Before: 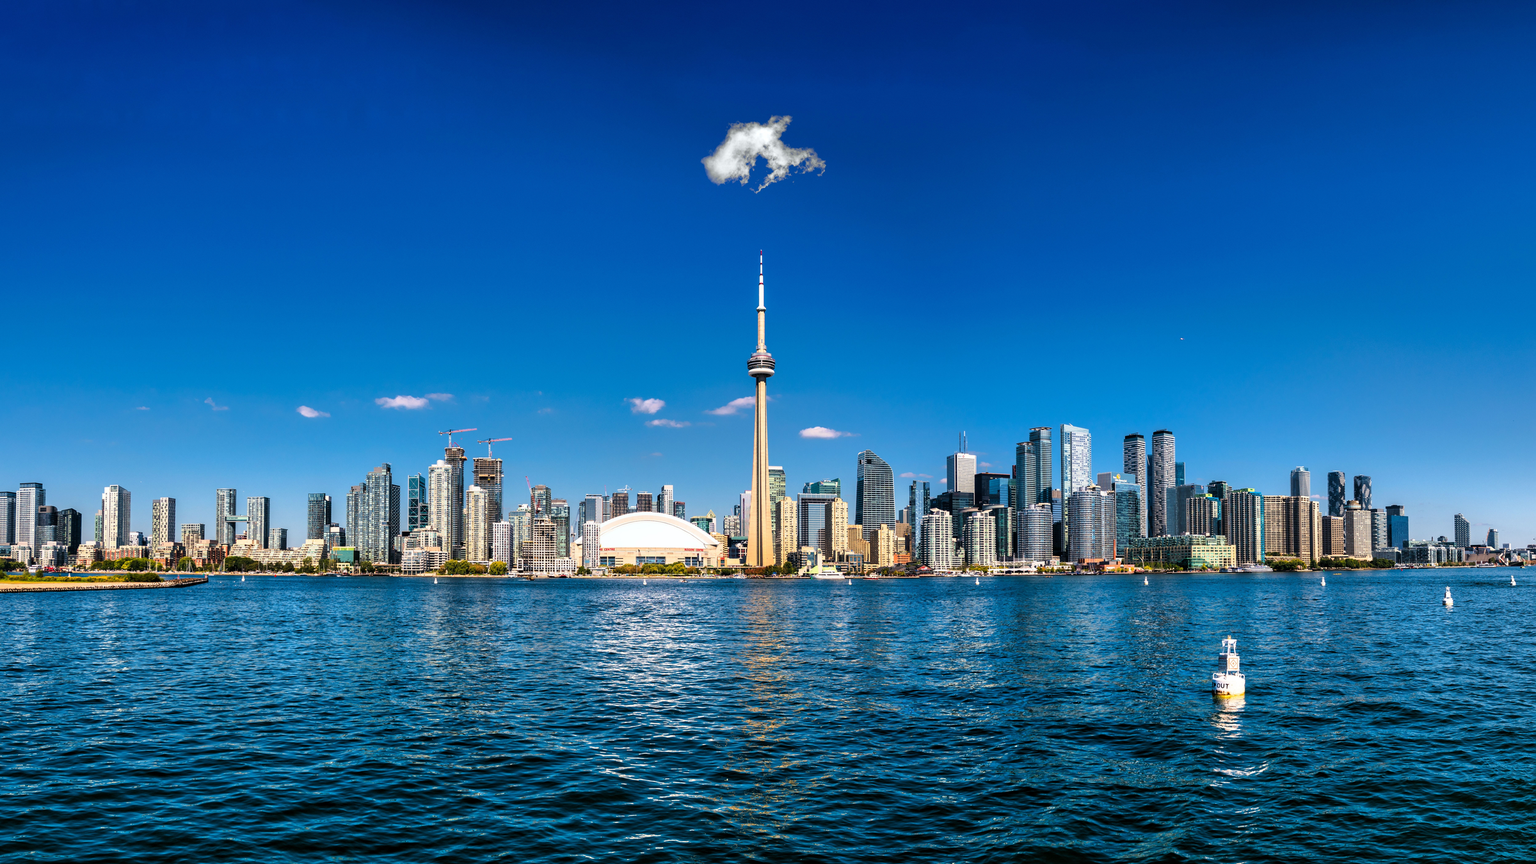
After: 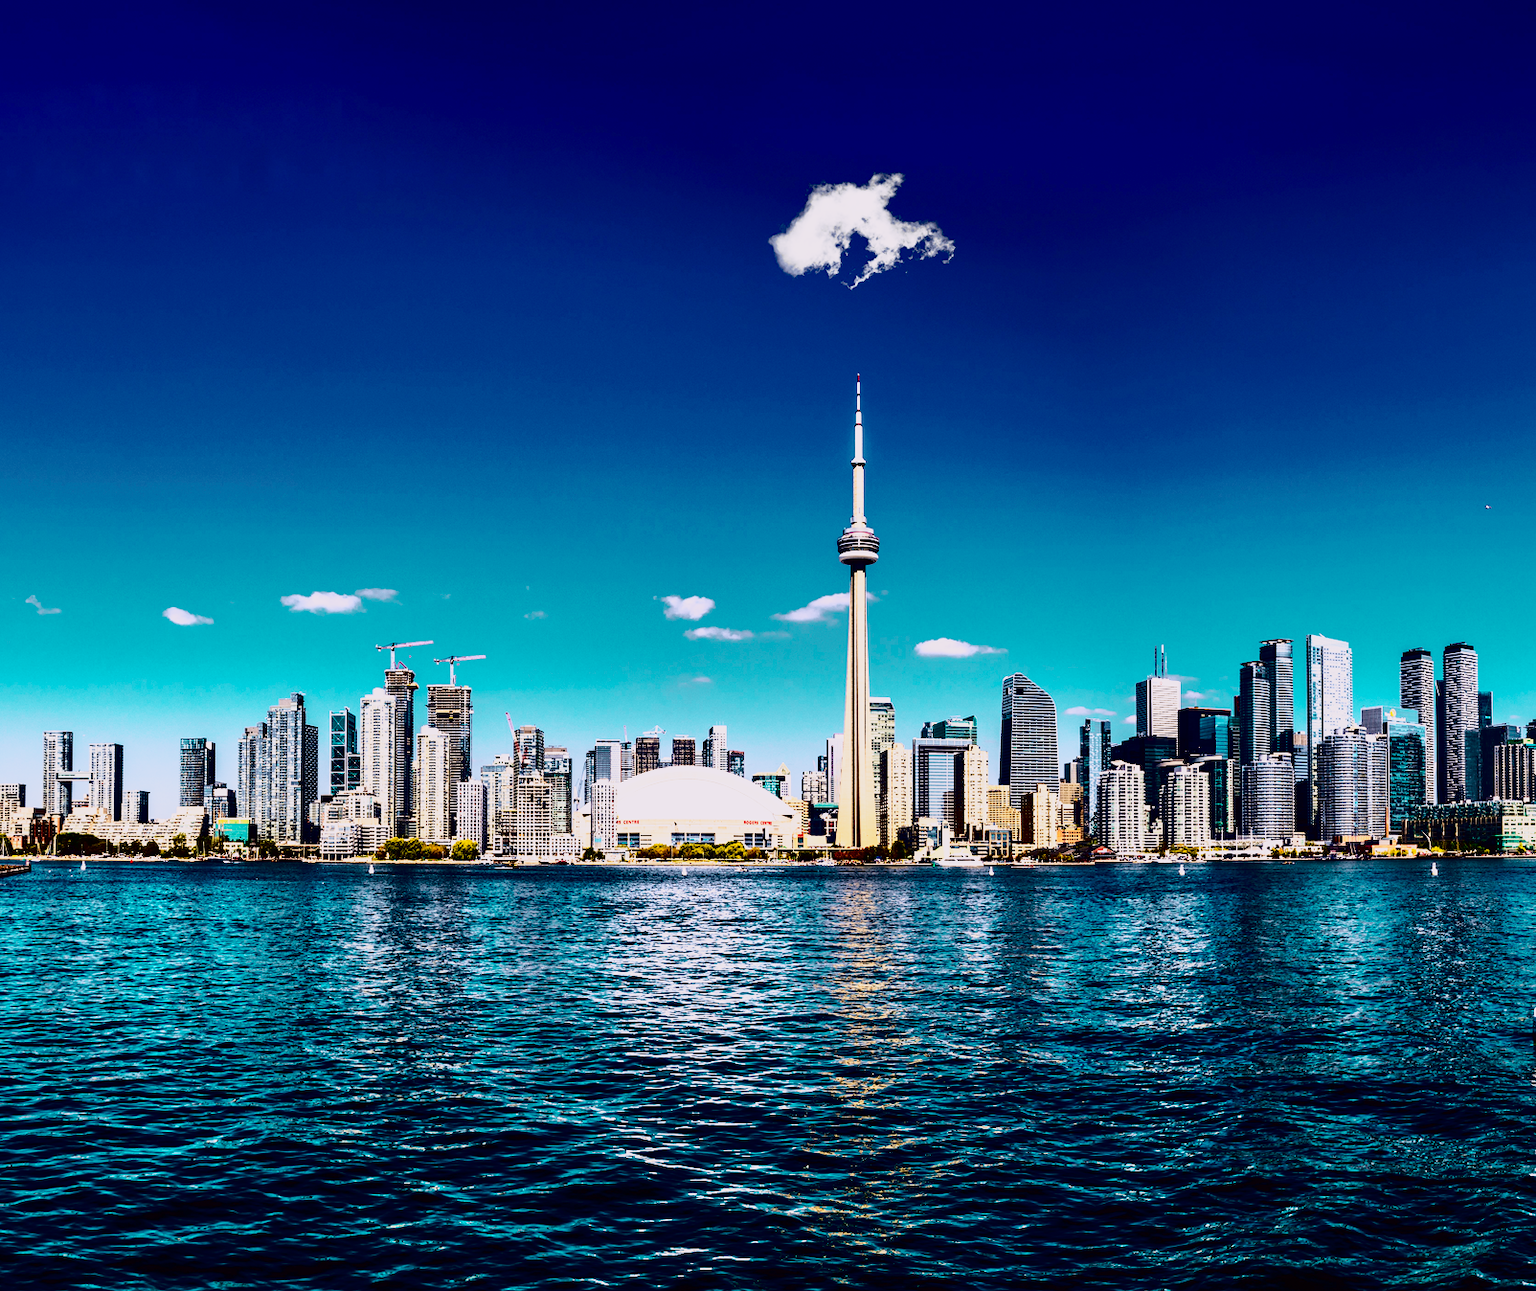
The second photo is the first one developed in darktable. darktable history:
crop and rotate: left 12.248%, right 20.884%
contrast brightness saturation: brightness -0.517
tone curve: curves: ch0 [(0.003, 0.003) (0.104, 0.026) (0.236, 0.181) (0.401, 0.443) (0.495, 0.55) (0.625, 0.67) (0.819, 0.841) (0.96, 0.899)]; ch1 [(0, 0) (0.161, 0.092) (0.37, 0.302) (0.424, 0.402) (0.45, 0.466) (0.495, 0.51) (0.573, 0.571) (0.638, 0.641) (0.751, 0.741) (1, 1)]; ch2 [(0, 0) (0.352, 0.403) (0.466, 0.443) (0.524, 0.526) (0.56, 0.556) (1, 1)], color space Lab, independent channels, preserve colors none
base curve: curves: ch0 [(0, 0) (0.026, 0.03) (0.109, 0.232) (0.351, 0.748) (0.669, 0.968) (1, 1)], preserve colors none
